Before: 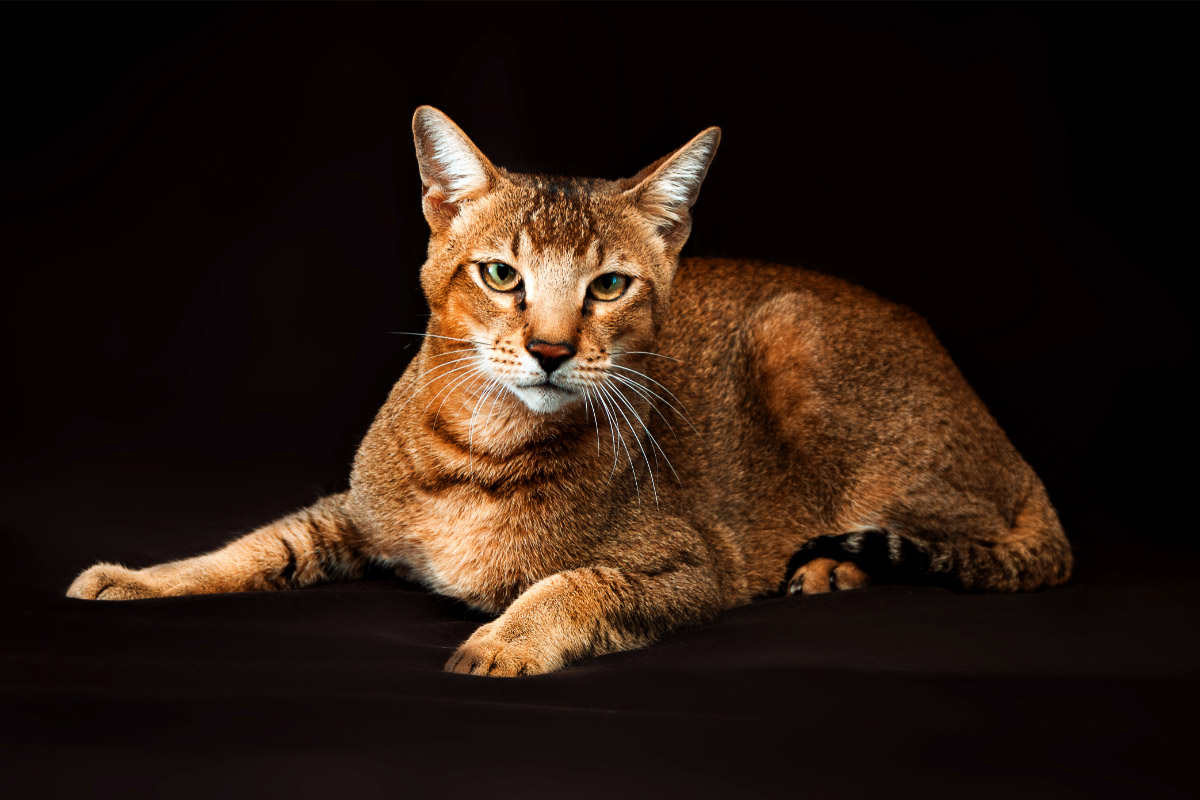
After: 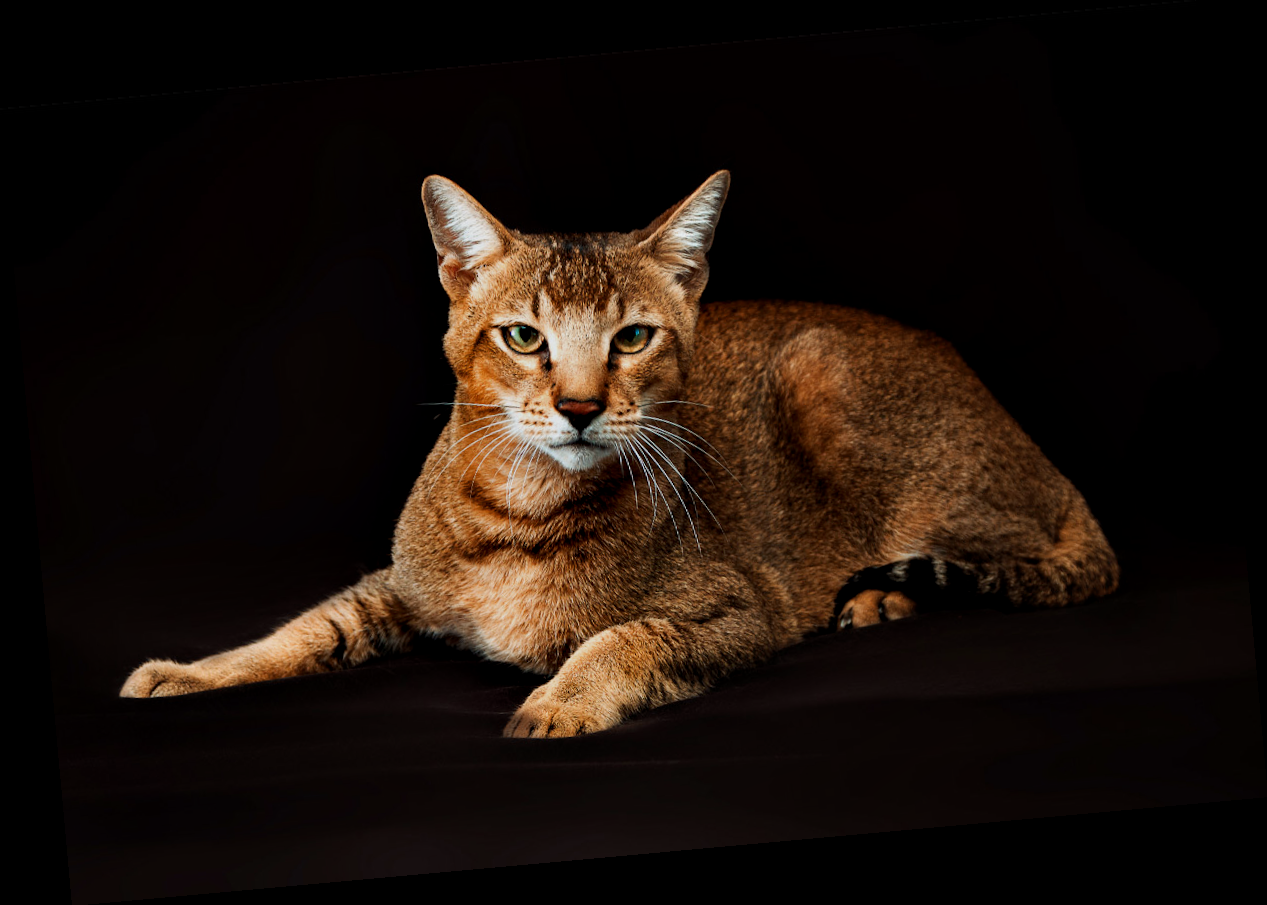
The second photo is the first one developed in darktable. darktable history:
contrast equalizer: octaves 7, y [[0.6 ×6], [0.55 ×6], [0 ×6], [0 ×6], [0 ×6]], mix 0.3
tone equalizer: -7 EV 0.13 EV, smoothing diameter 25%, edges refinement/feathering 10, preserve details guided filter
exposure: exposure -0.582 EV, compensate highlight preservation false
rotate and perspective: rotation -5.2°, automatic cropping off
